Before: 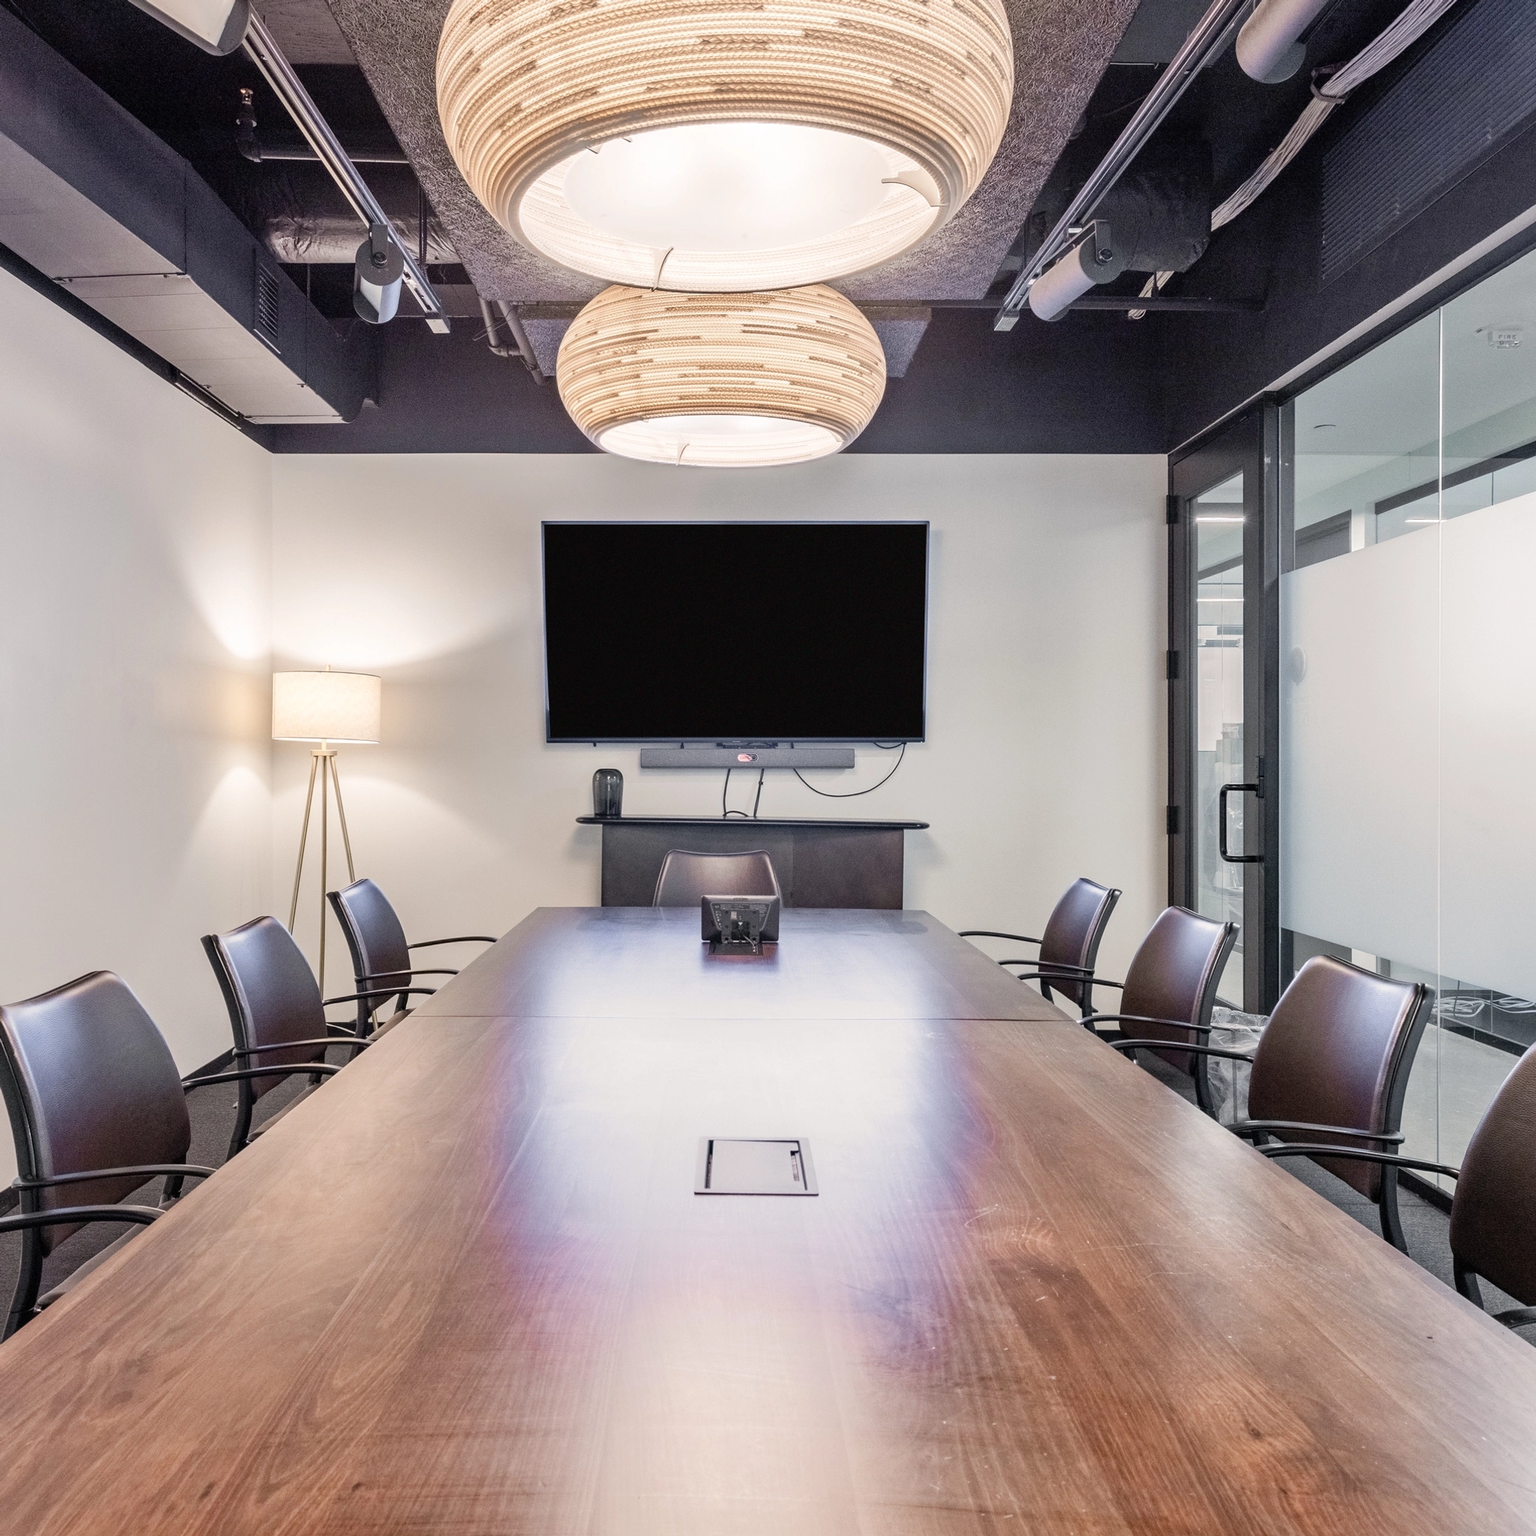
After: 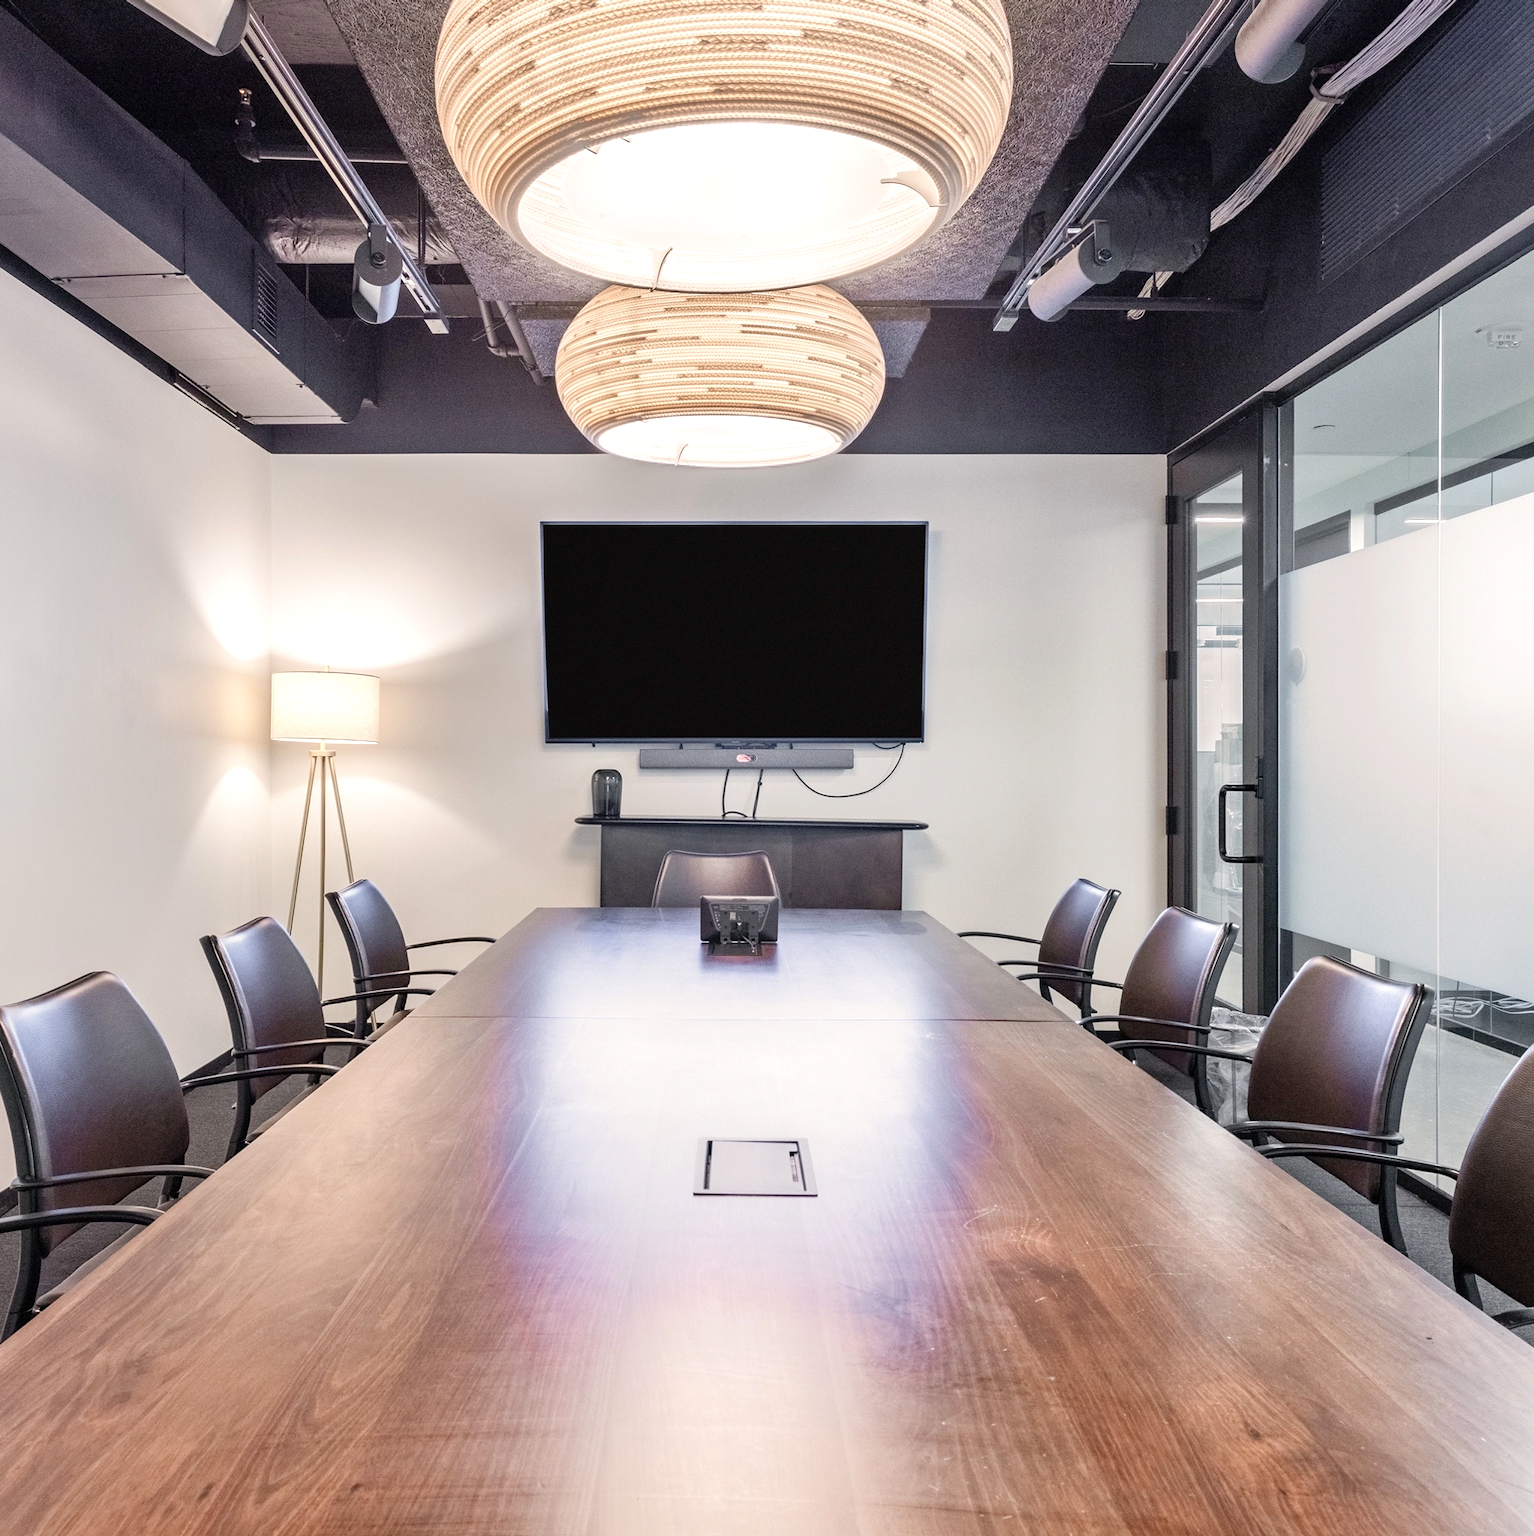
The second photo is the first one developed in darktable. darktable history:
crop and rotate: left 0.127%, bottom 0.012%
tone equalizer: on, module defaults
exposure: exposure 0.217 EV, compensate highlight preservation false
